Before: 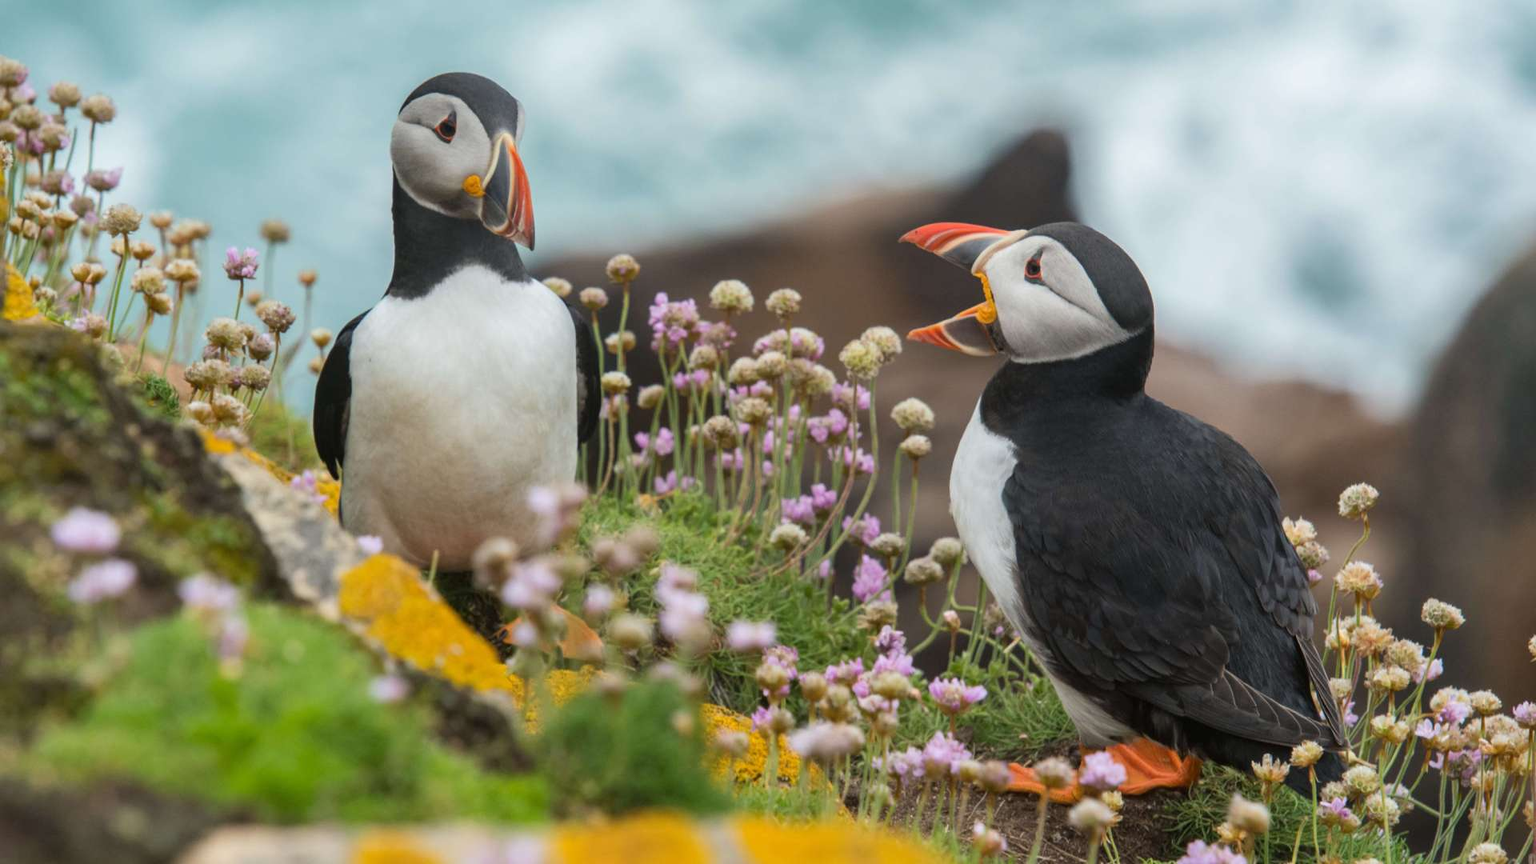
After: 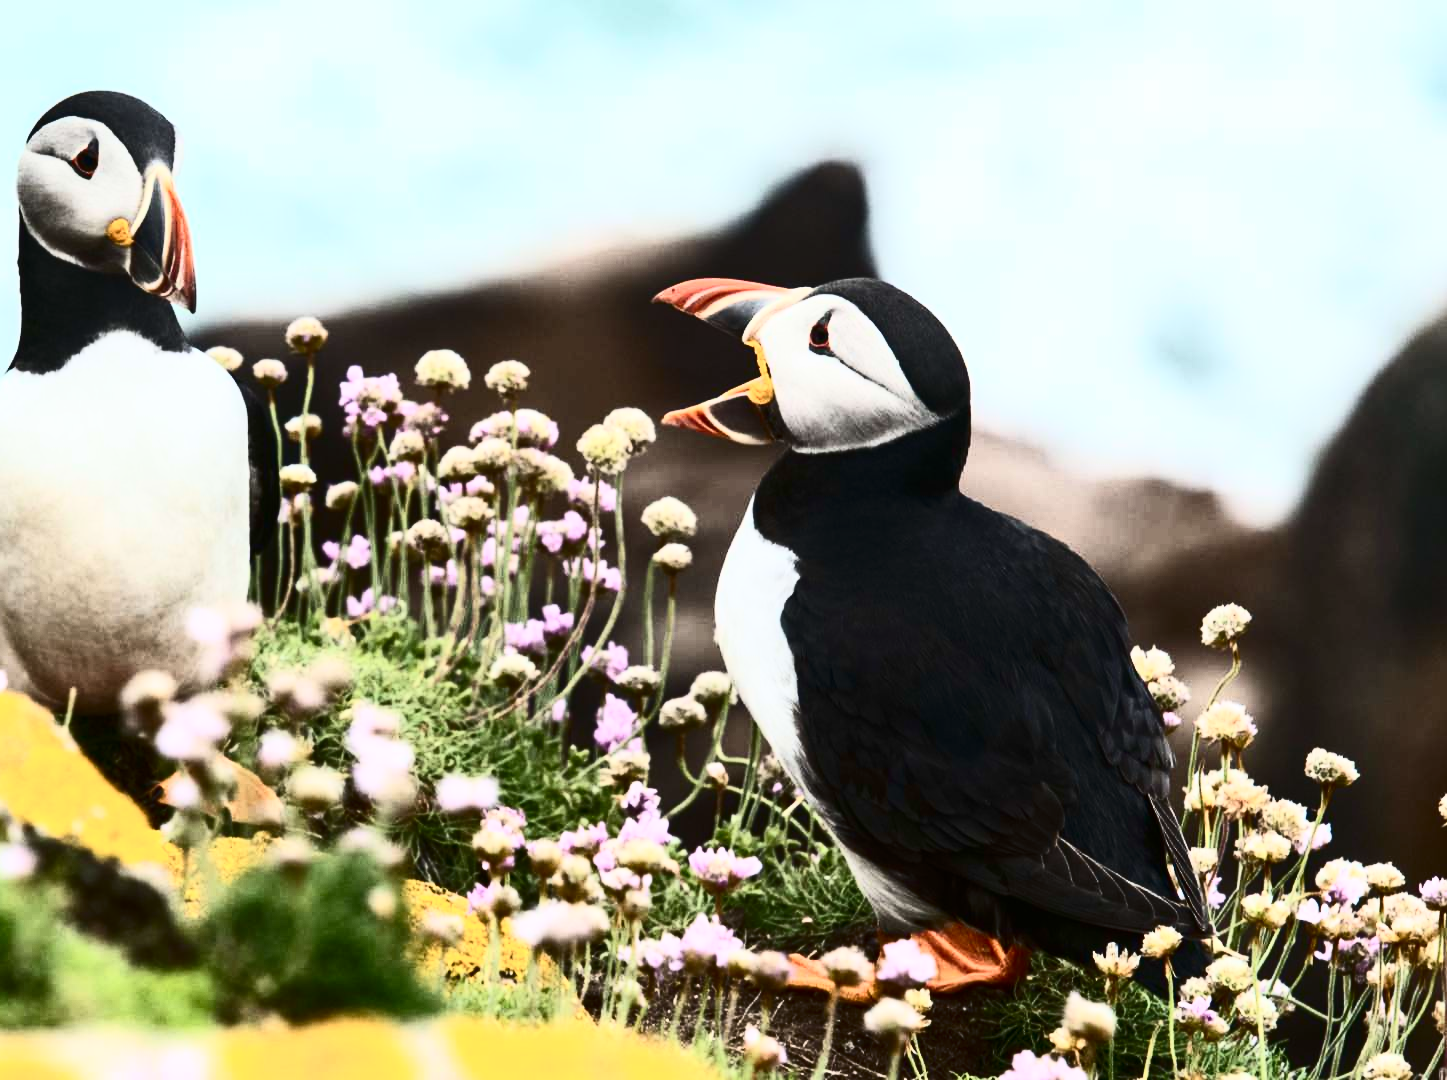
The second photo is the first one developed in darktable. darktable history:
contrast brightness saturation: contrast 0.93, brightness 0.2
crop and rotate: left 24.6%
